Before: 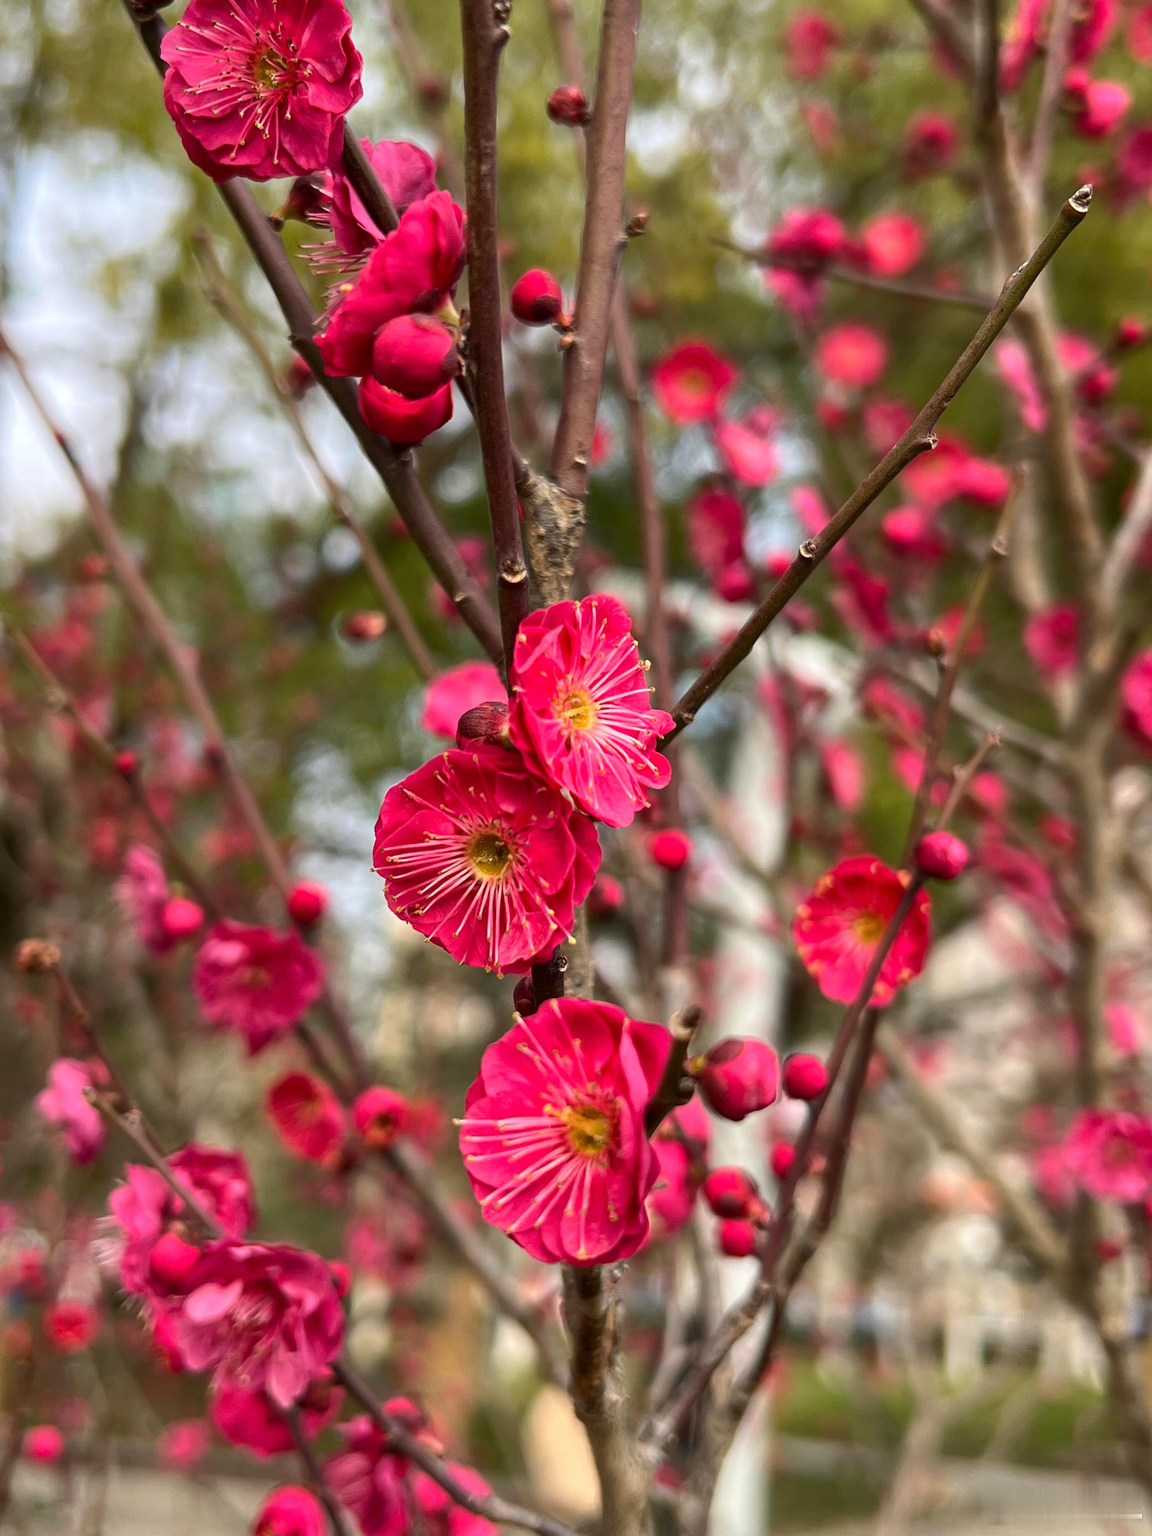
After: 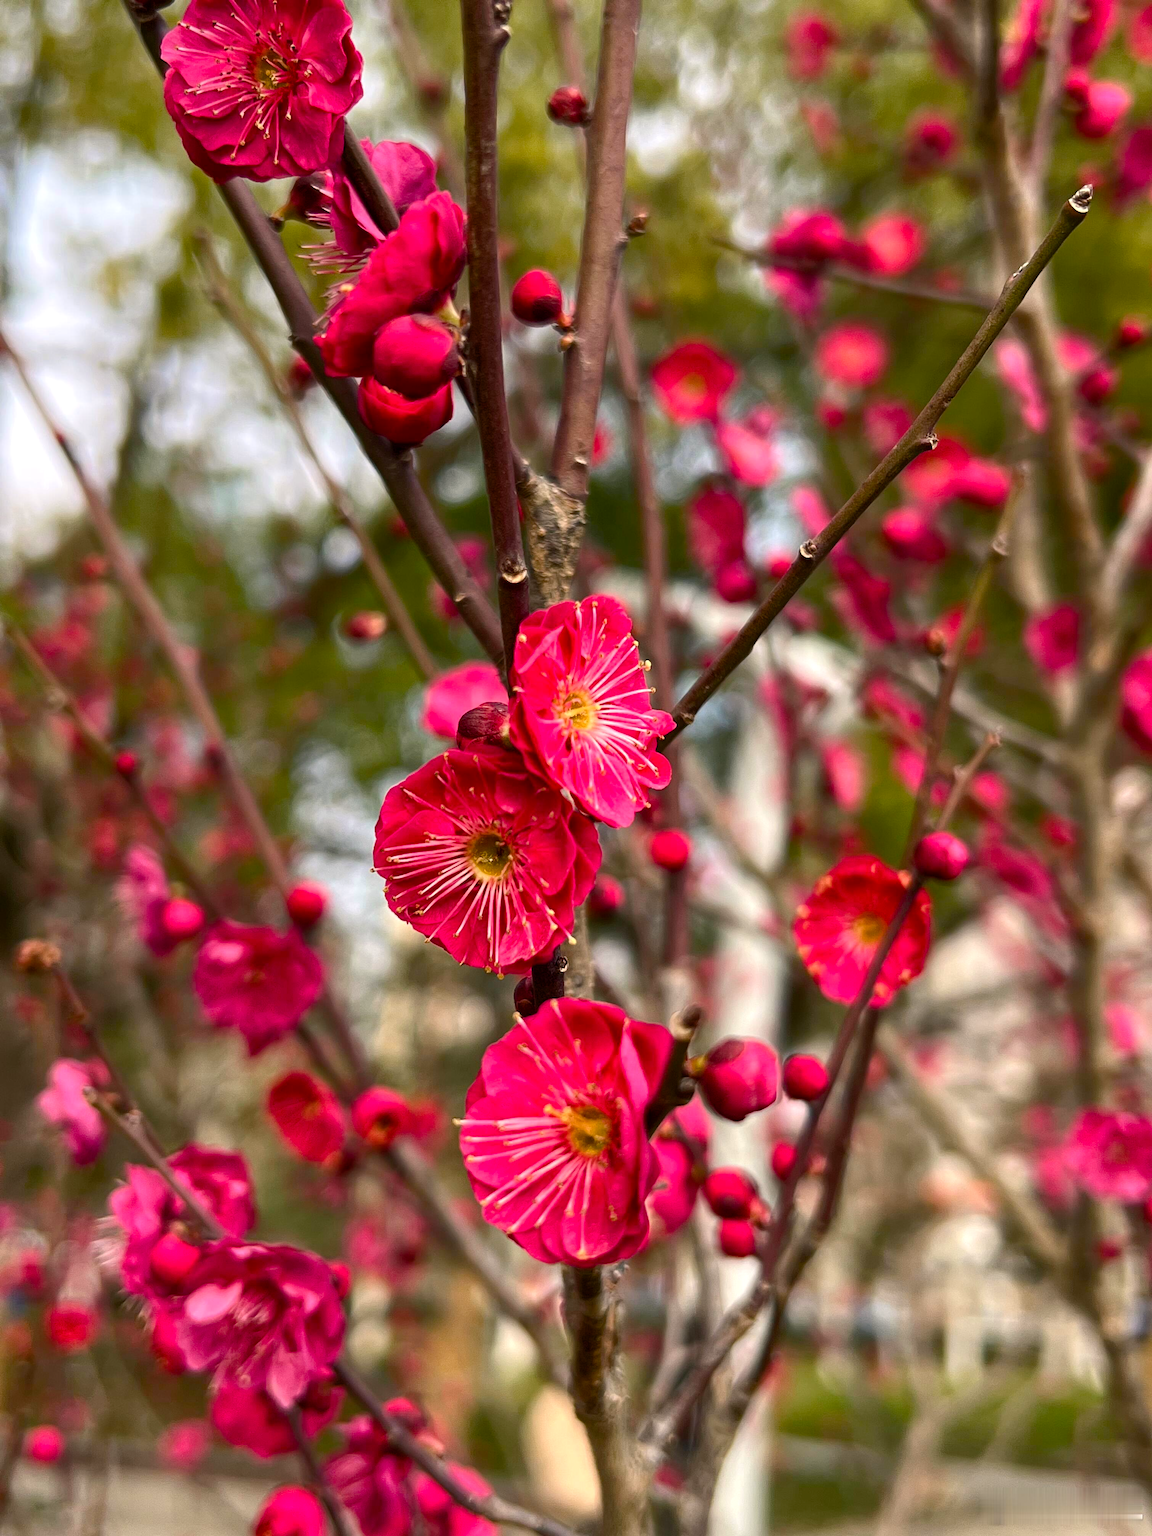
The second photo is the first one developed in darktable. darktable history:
color balance rgb: shadows lift › chroma 2.02%, shadows lift › hue 247.52°, highlights gain › chroma 1.091%, highlights gain › hue 60.18°, perceptual saturation grading › global saturation 20%, perceptual saturation grading › highlights -25.084%, perceptual saturation grading › shadows 25.713%, perceptual brilliance grading › highlights 4.503%, perceptual brilliance grading › shadows -9.238%
